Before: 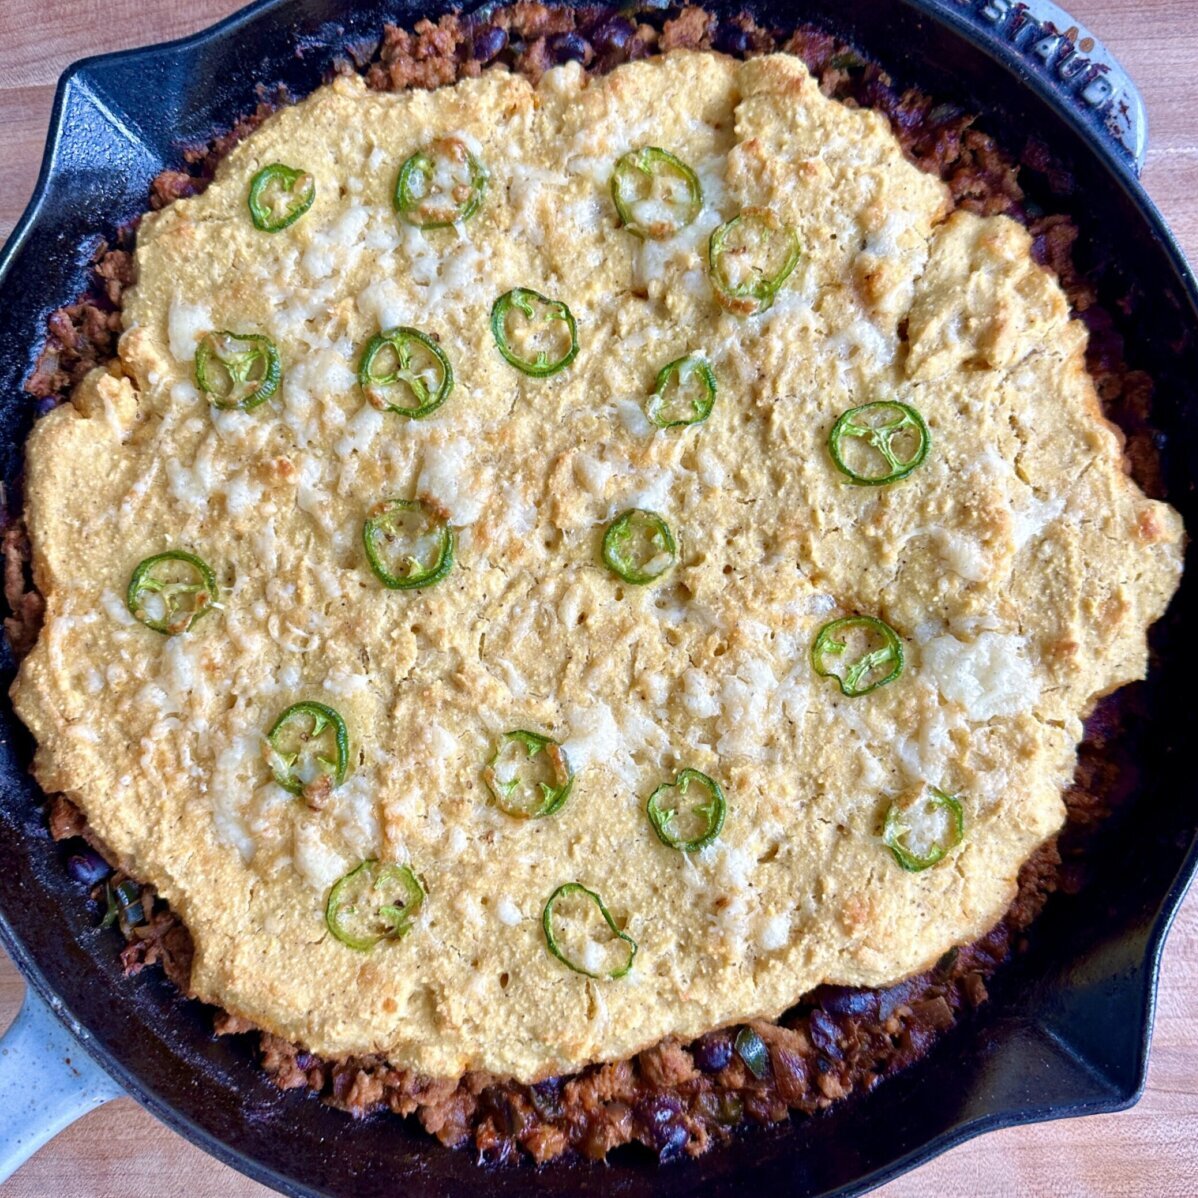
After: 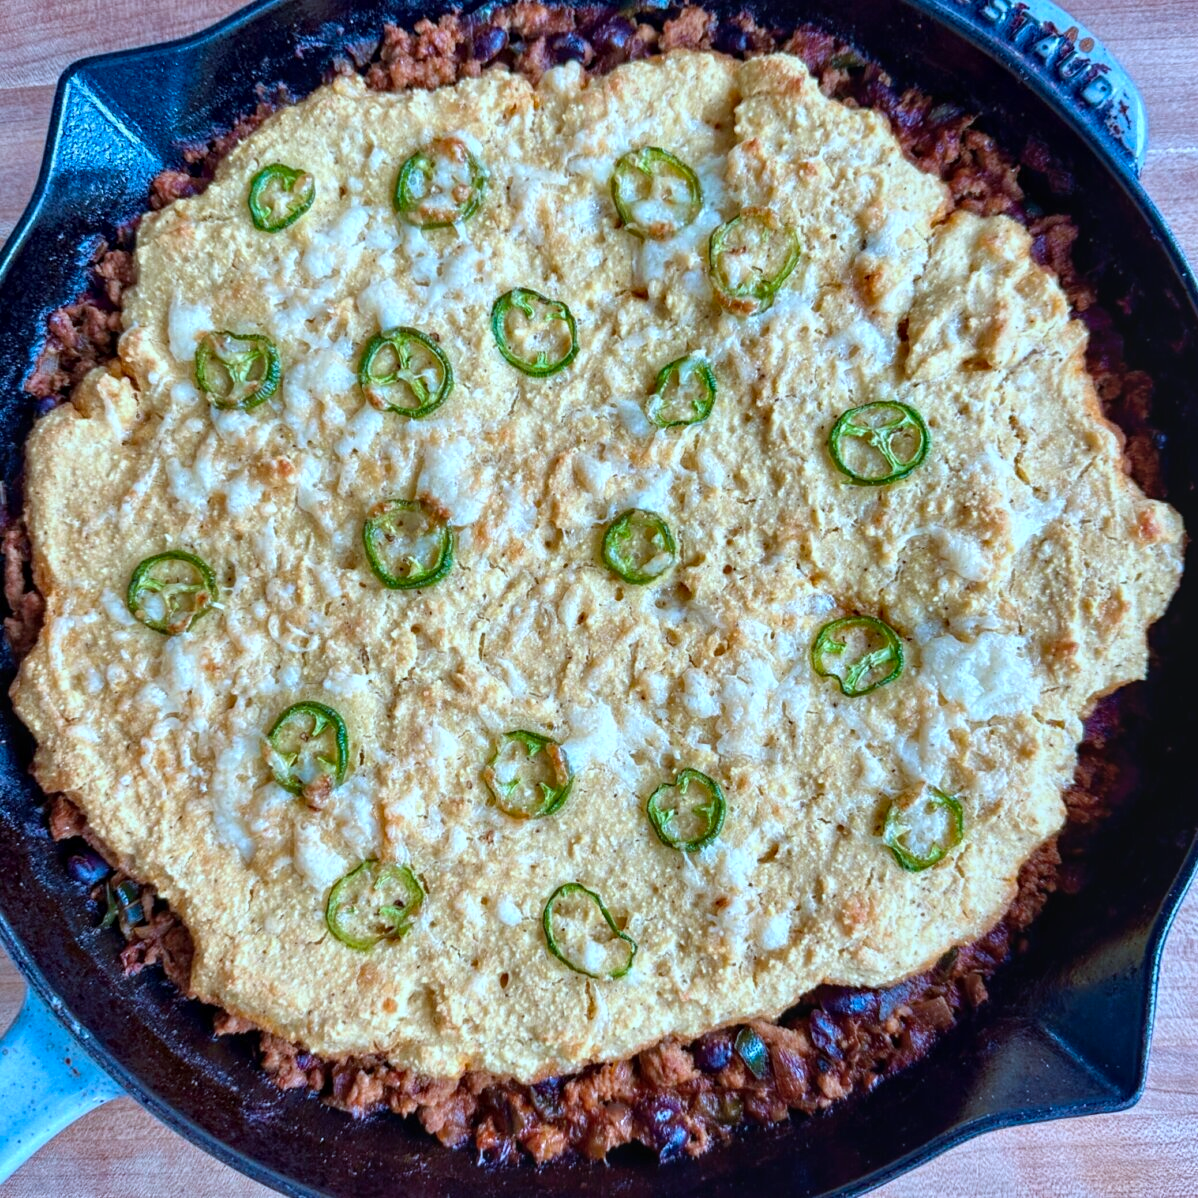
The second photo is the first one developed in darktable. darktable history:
color correction: highlights a* -10.69, highlights b* -19.19
local contrast: on, module defaults
